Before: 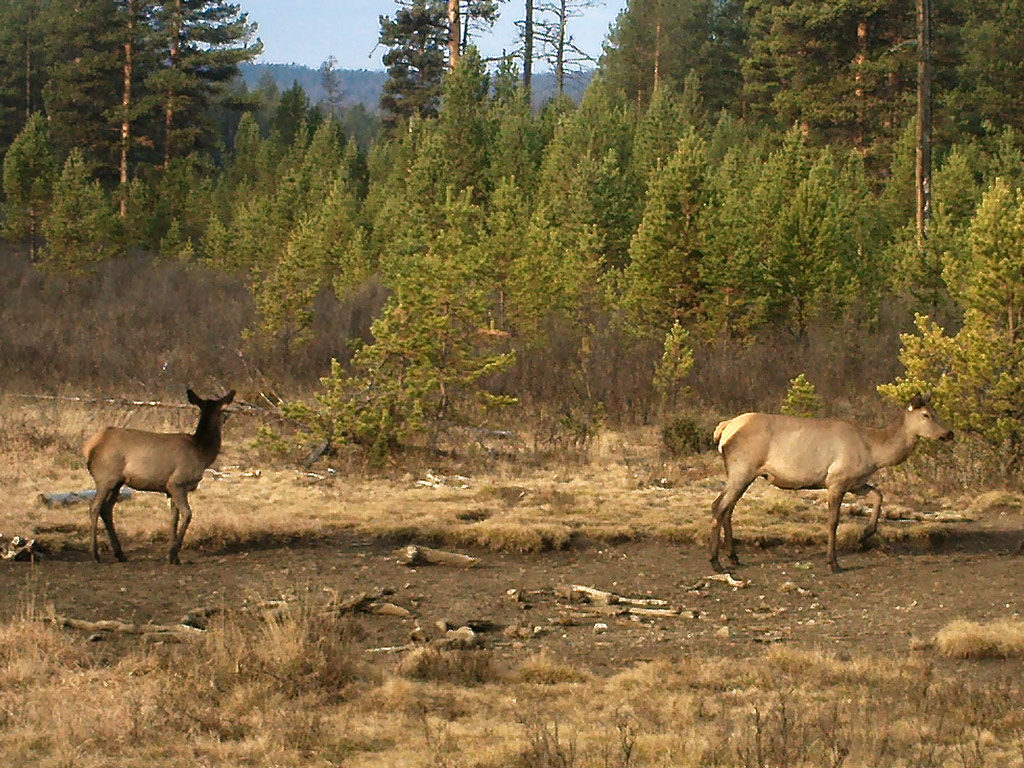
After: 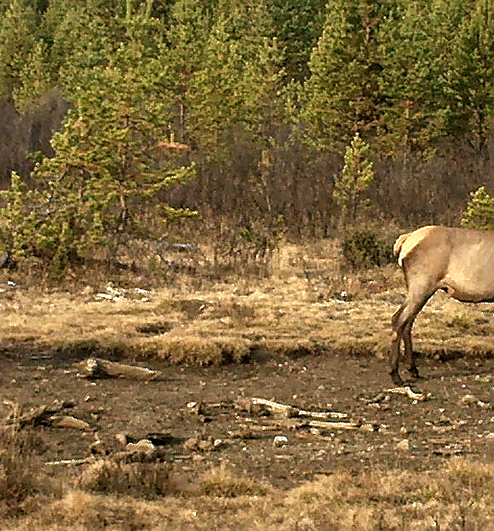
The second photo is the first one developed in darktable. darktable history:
sharpen: on, module defaults
local contrast: detail 130%
crop: left 31.322%, top 24.468%, right 20.416%, bottom 6.321%
